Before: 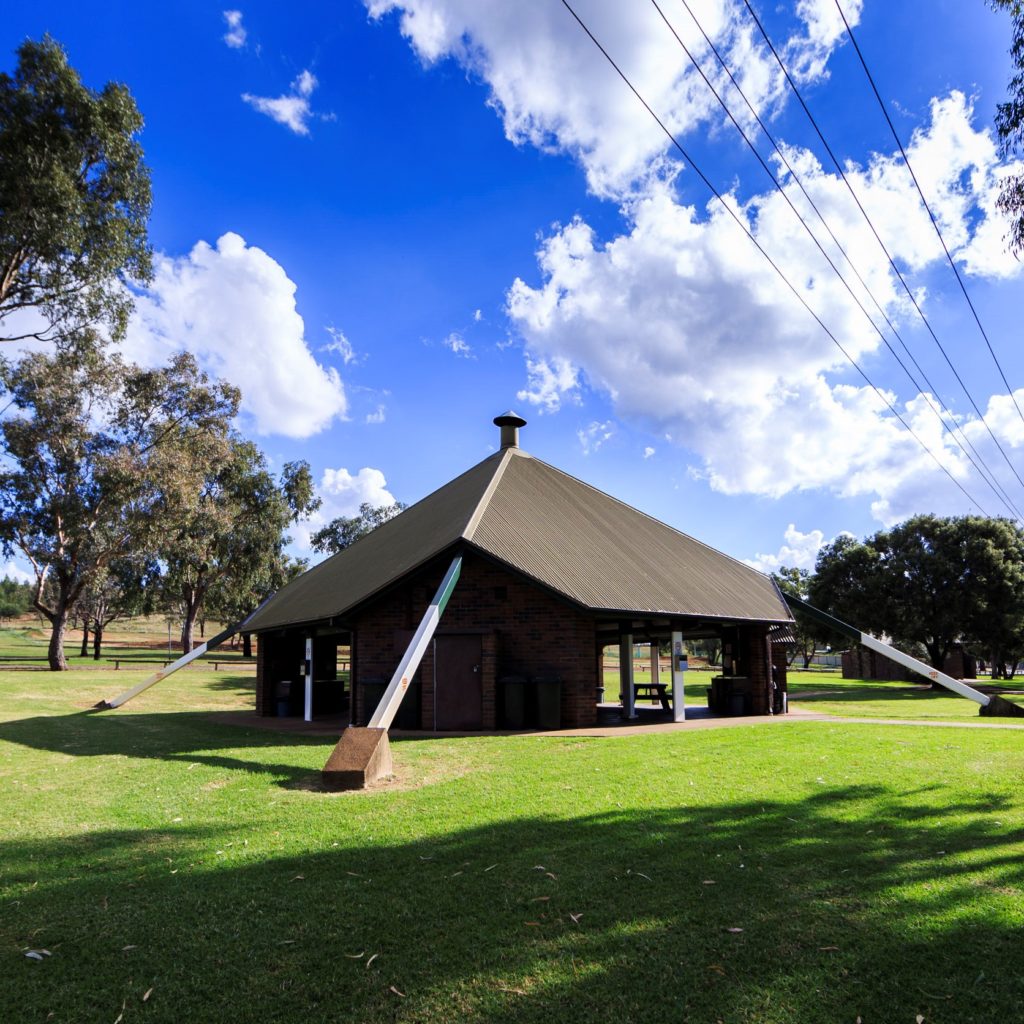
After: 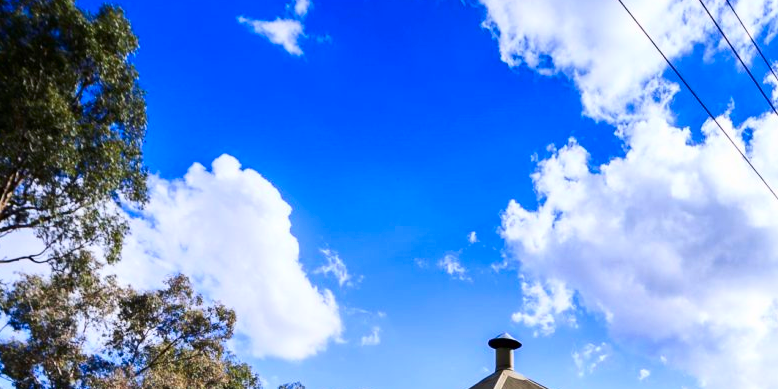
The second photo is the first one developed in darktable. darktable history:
crop: left 0.526%, top 7.64%, right 23.456%, bottom 54.317%
contrast brightness saturation: contrast 0.184, saturation 0.3
